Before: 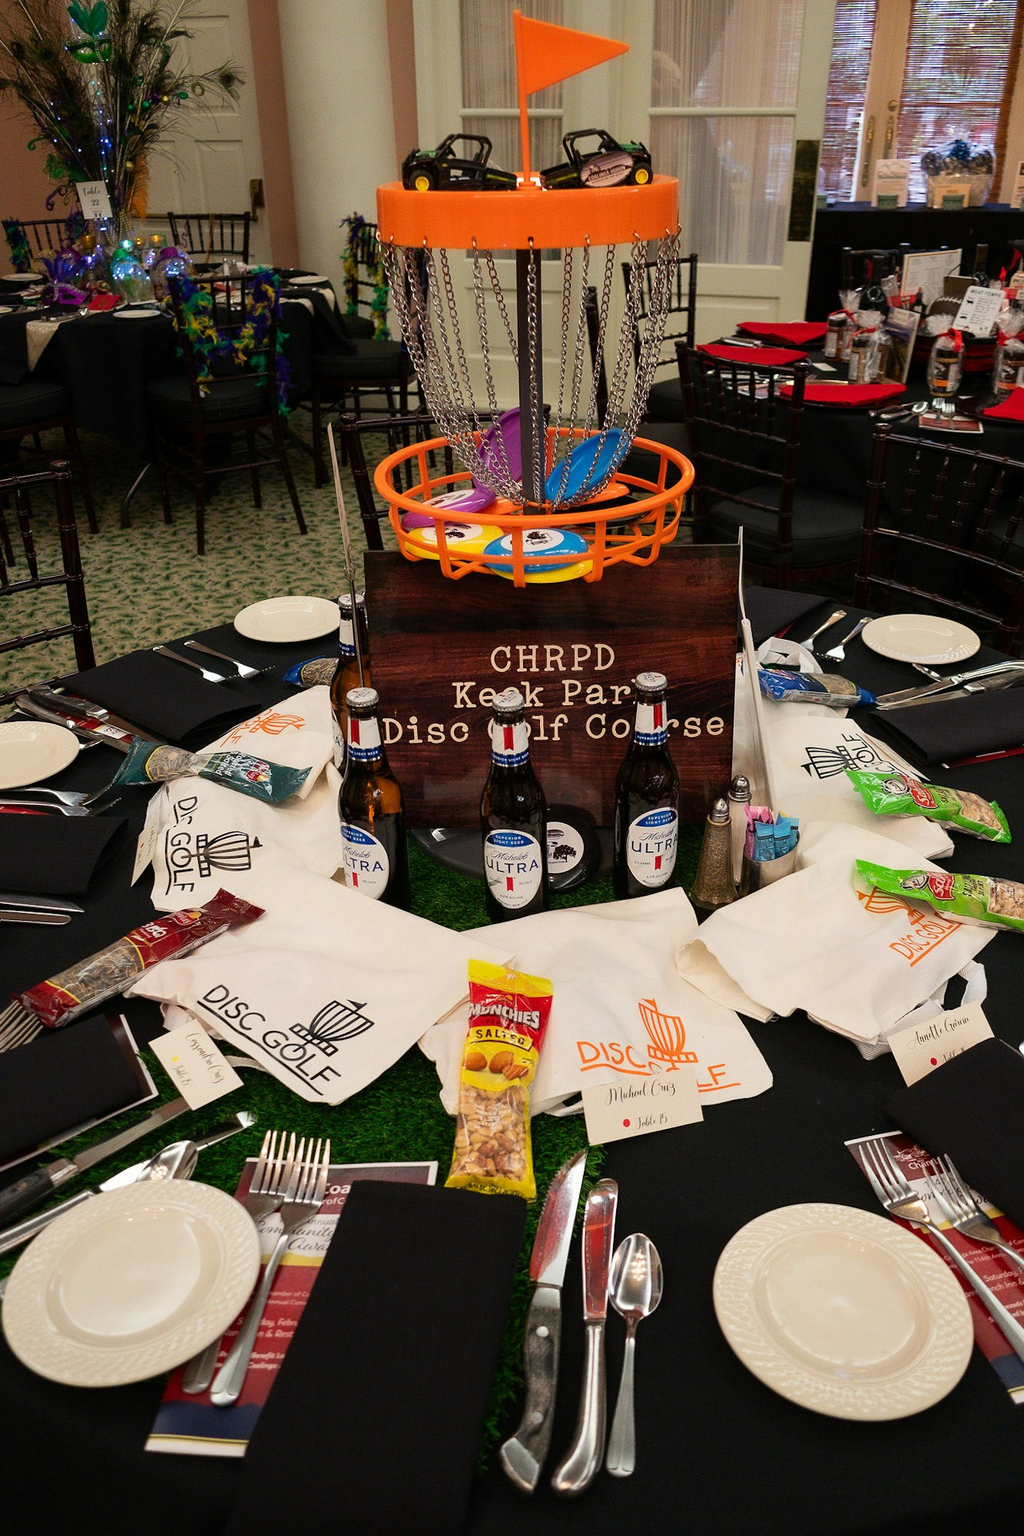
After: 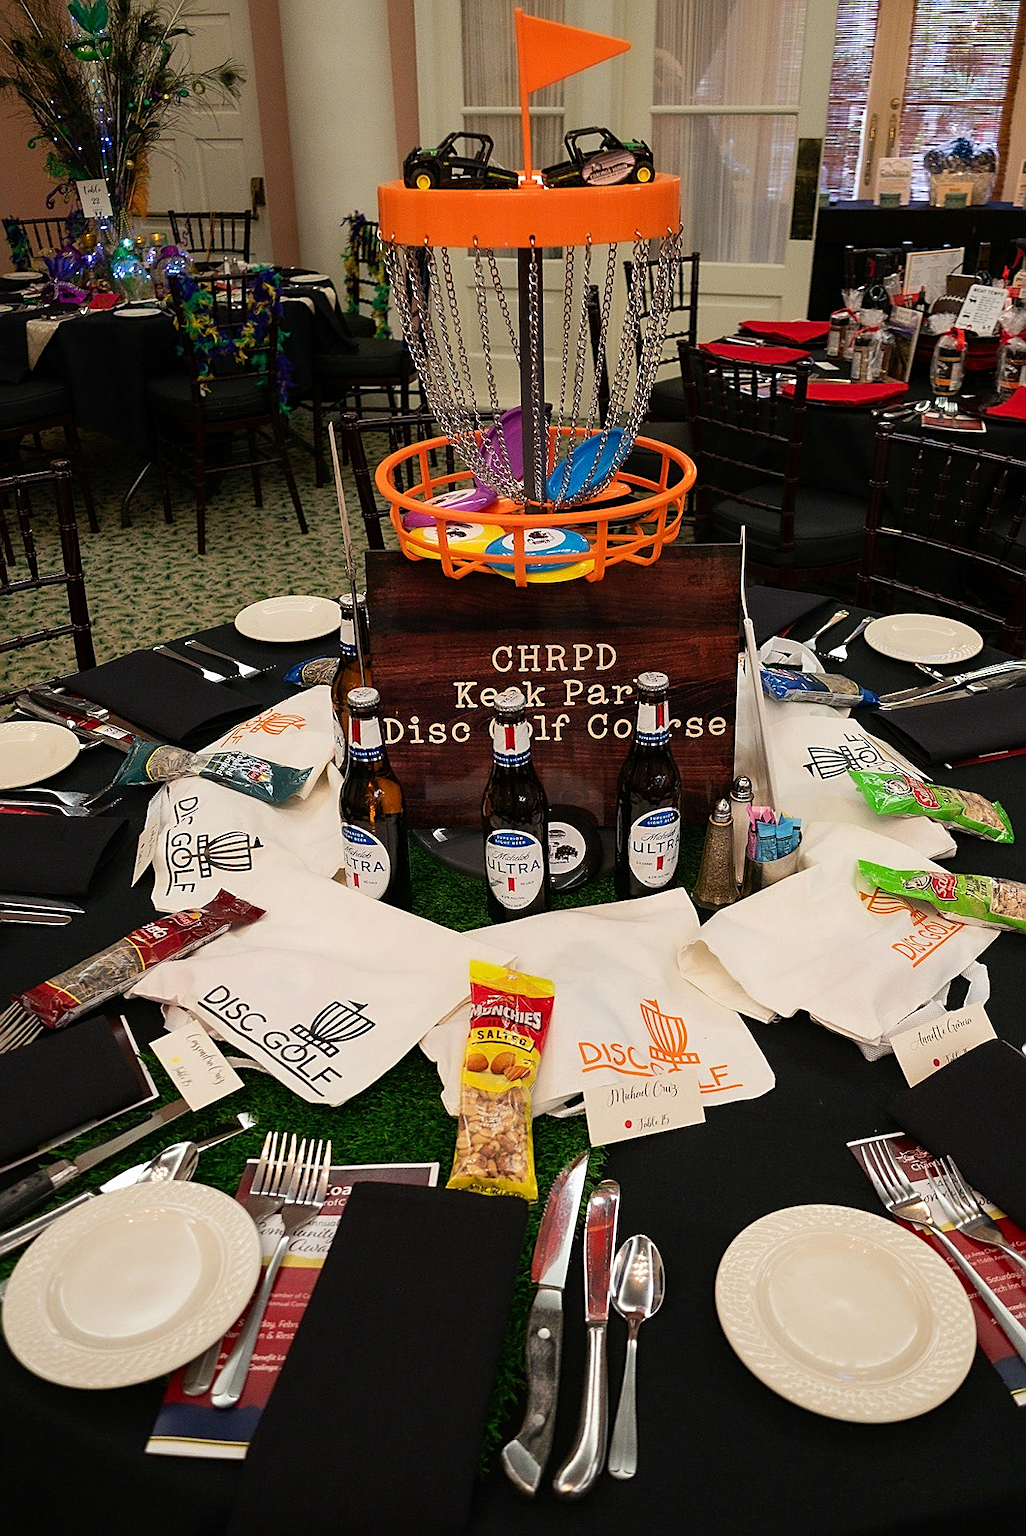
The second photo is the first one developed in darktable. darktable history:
sharpen: amount 0.6
crop: top 0.178%, bottom 0.093%
